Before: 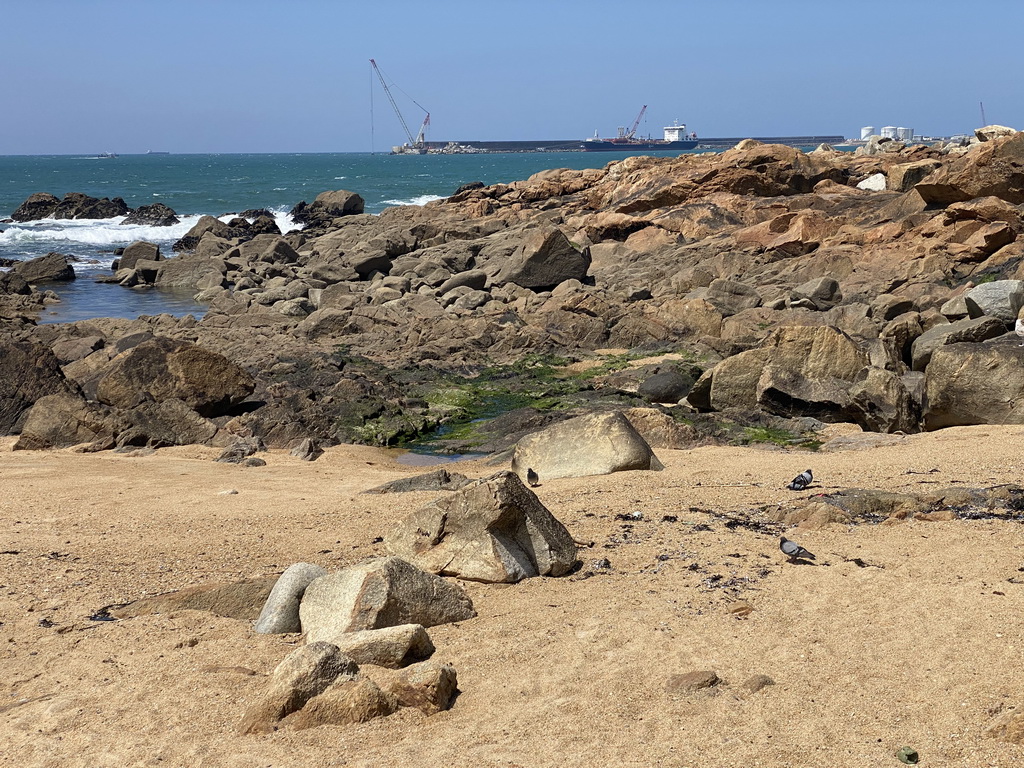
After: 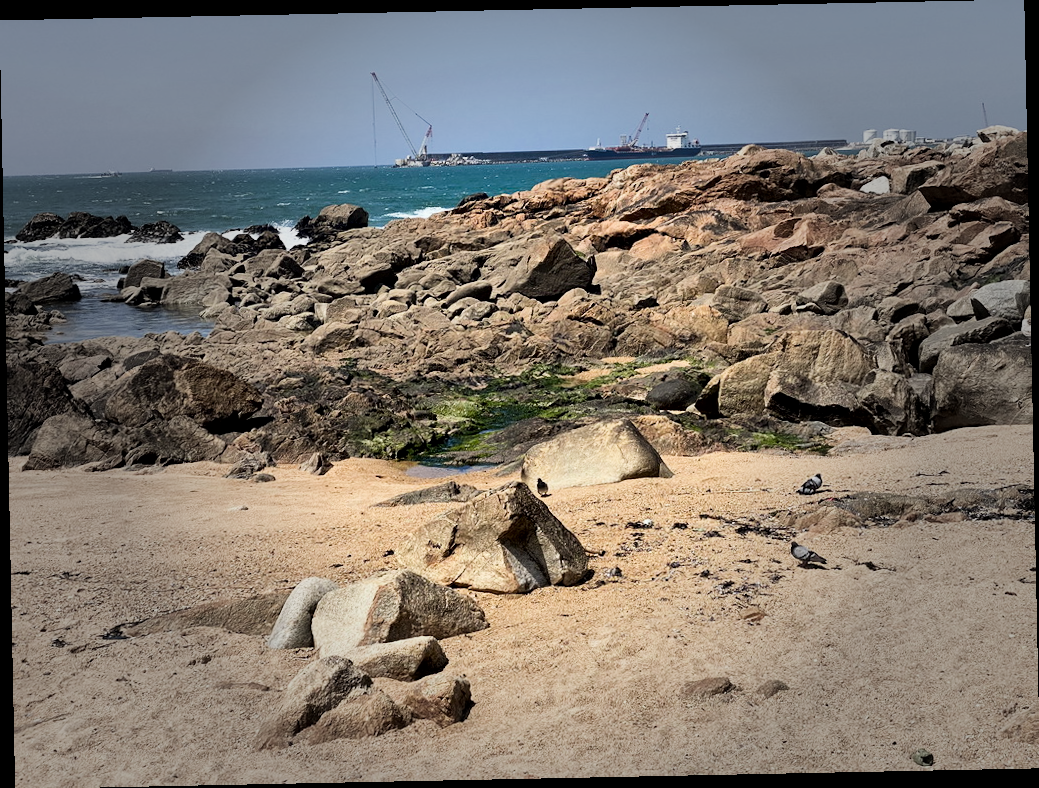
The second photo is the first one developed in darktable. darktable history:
vignetting: fall-off start 40%, fall-off radius 40%
exposure: exposure 0.367 EV, compensate highlight preservation false
rotate and perspective: rotation -1.17°, automatic cropping off
filmic rgb: black relative exposure -7.5 EV, white relative exposure 5 EV, hardness 3.31, contrast 1.3, contrast in shadows safe
local contrast: mode bilateral grid, contrast 20, coarseness 50, detail 161%, midtone range 0.2
